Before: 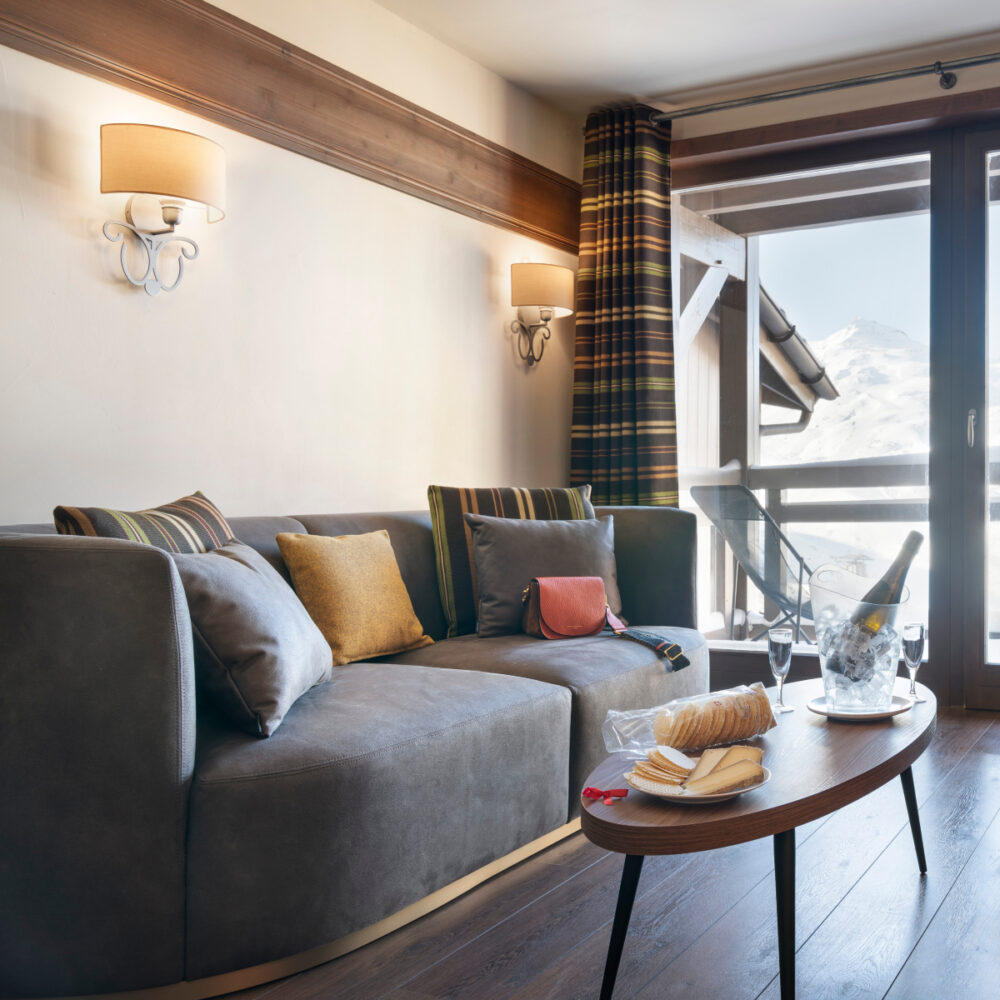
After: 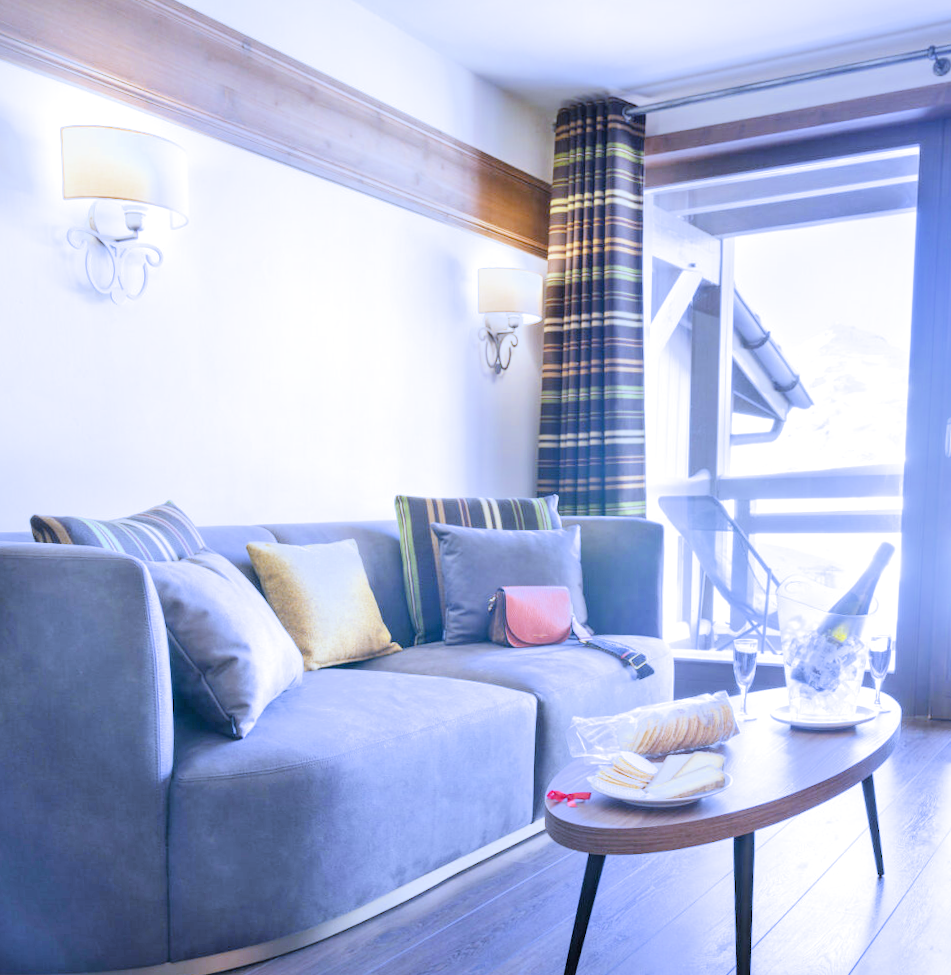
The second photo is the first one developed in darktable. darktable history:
exposure: black level correction 0, exposure 2.327 EV, compensate exposure bias true, compensate highlight preservation false
rotate and perspective: rotation 0.074°, lens shift (vertical) 0.096, lens shift (horizontal) -0.041, crop left 0.043, crop right 0.952, crop top 0.024, crop bottom 0.979
filmic rgb: black relative exposure -7.65 EV, white relative exposure 4.56 EV, hardness 3.61
white balance: red 0.766, blue 1.537
